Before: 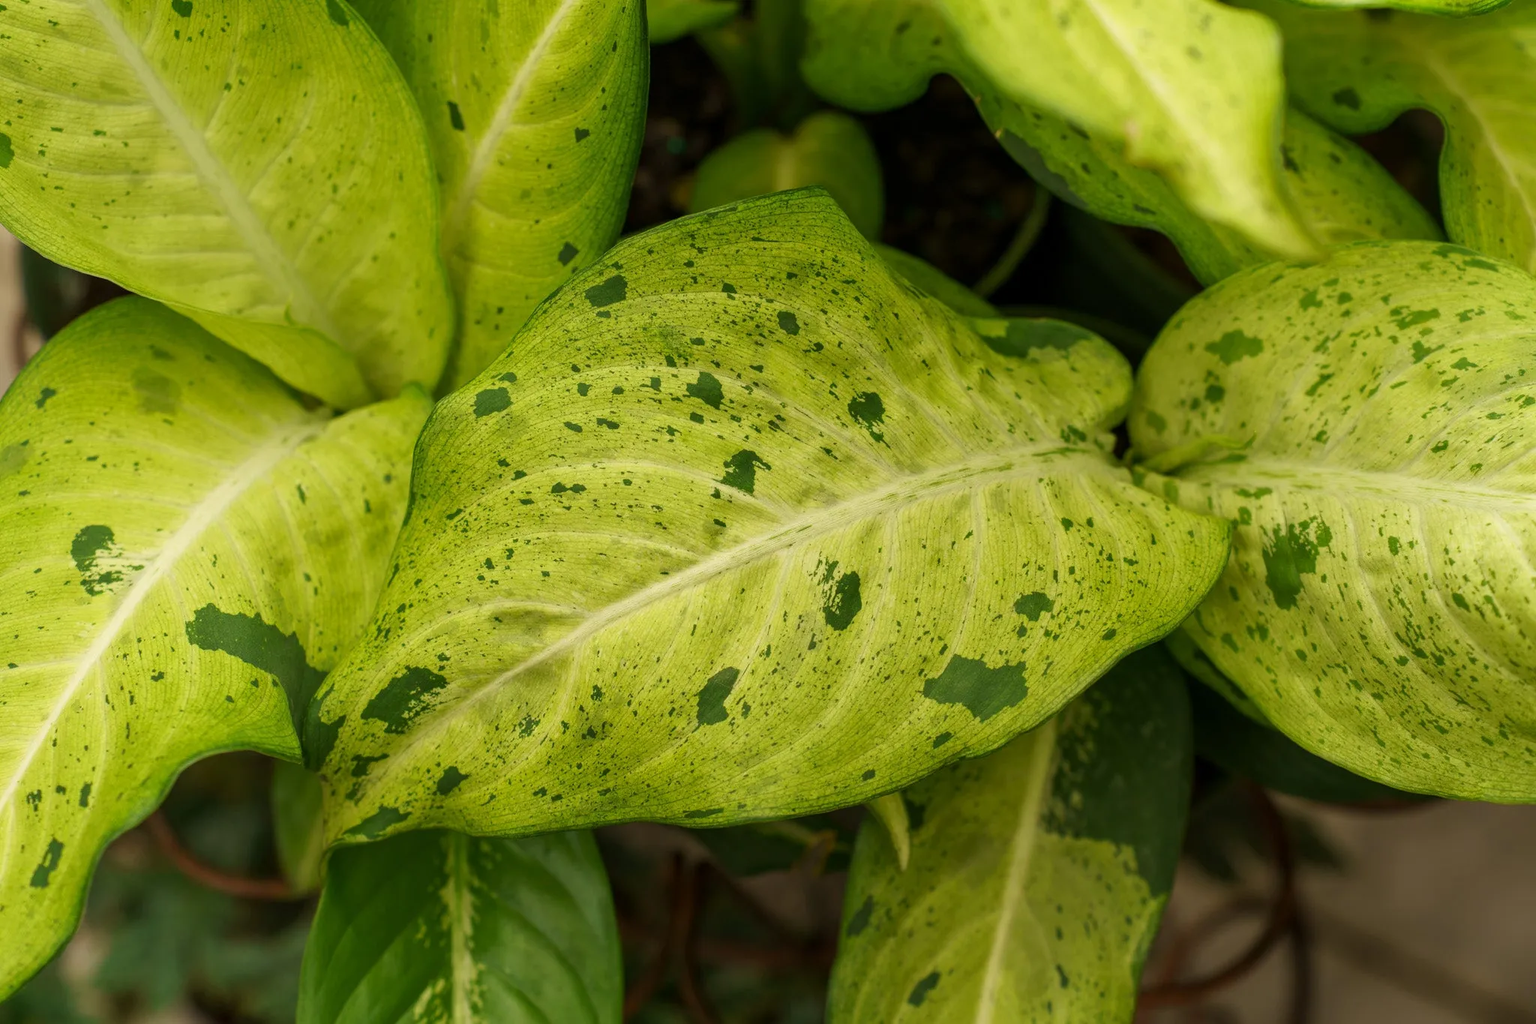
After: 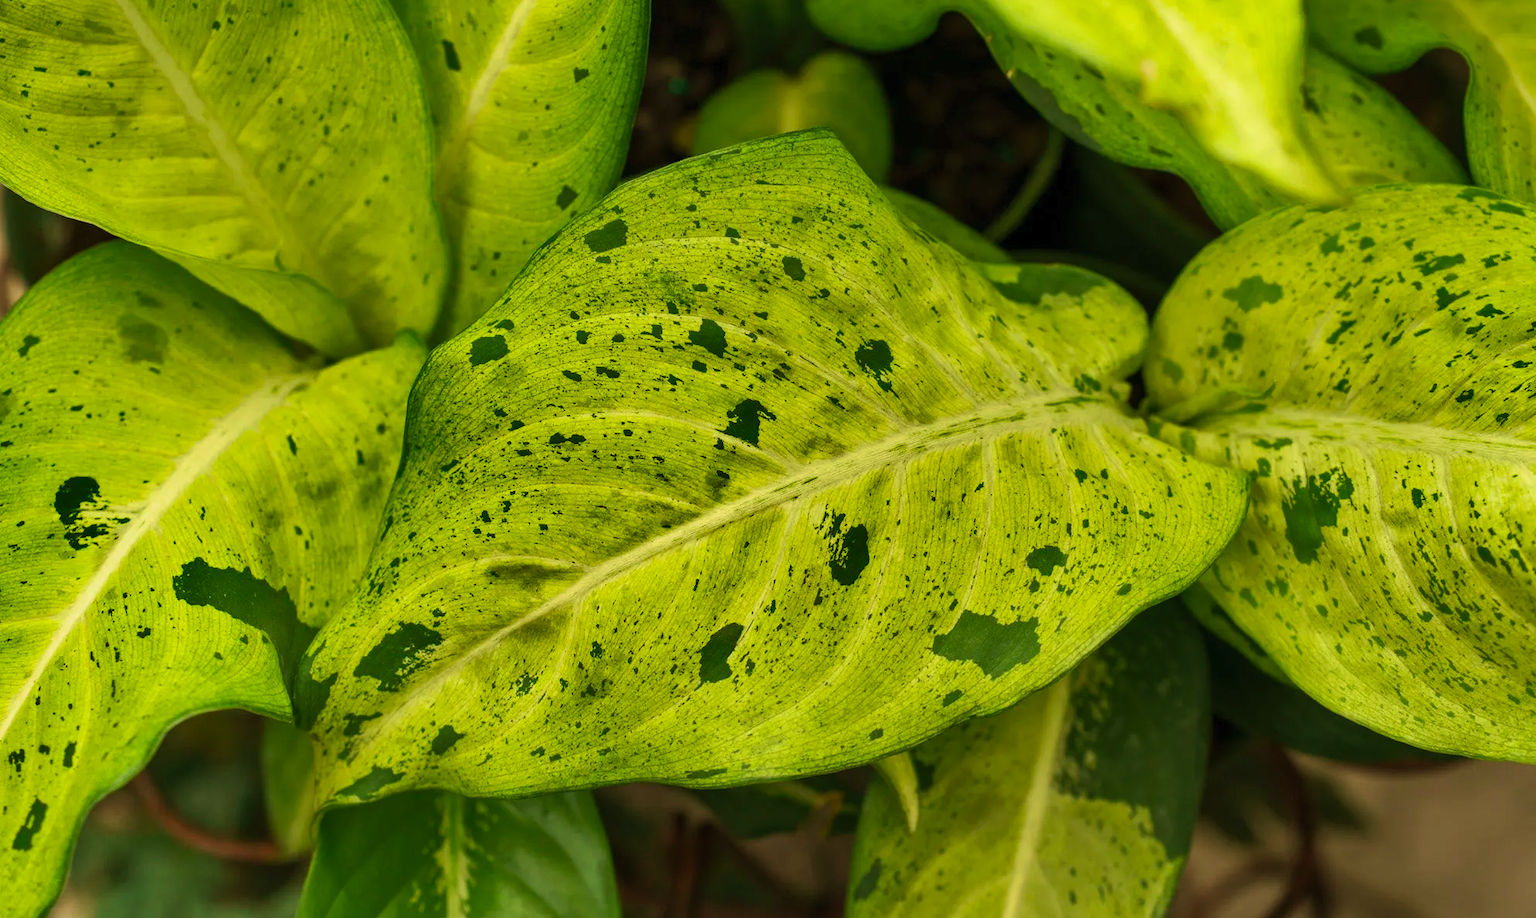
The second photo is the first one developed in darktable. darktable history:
velvia: strength 45.16%
contrast brightness saturation: contrast 0.203, brightness 0.166, saturation 0.227
shadows and highlights: shadows 20.96, highlights -81.2, soften with gaussian
crop: left 1.181%, top 6.141%, right 1.713%, bottom 6.684%
